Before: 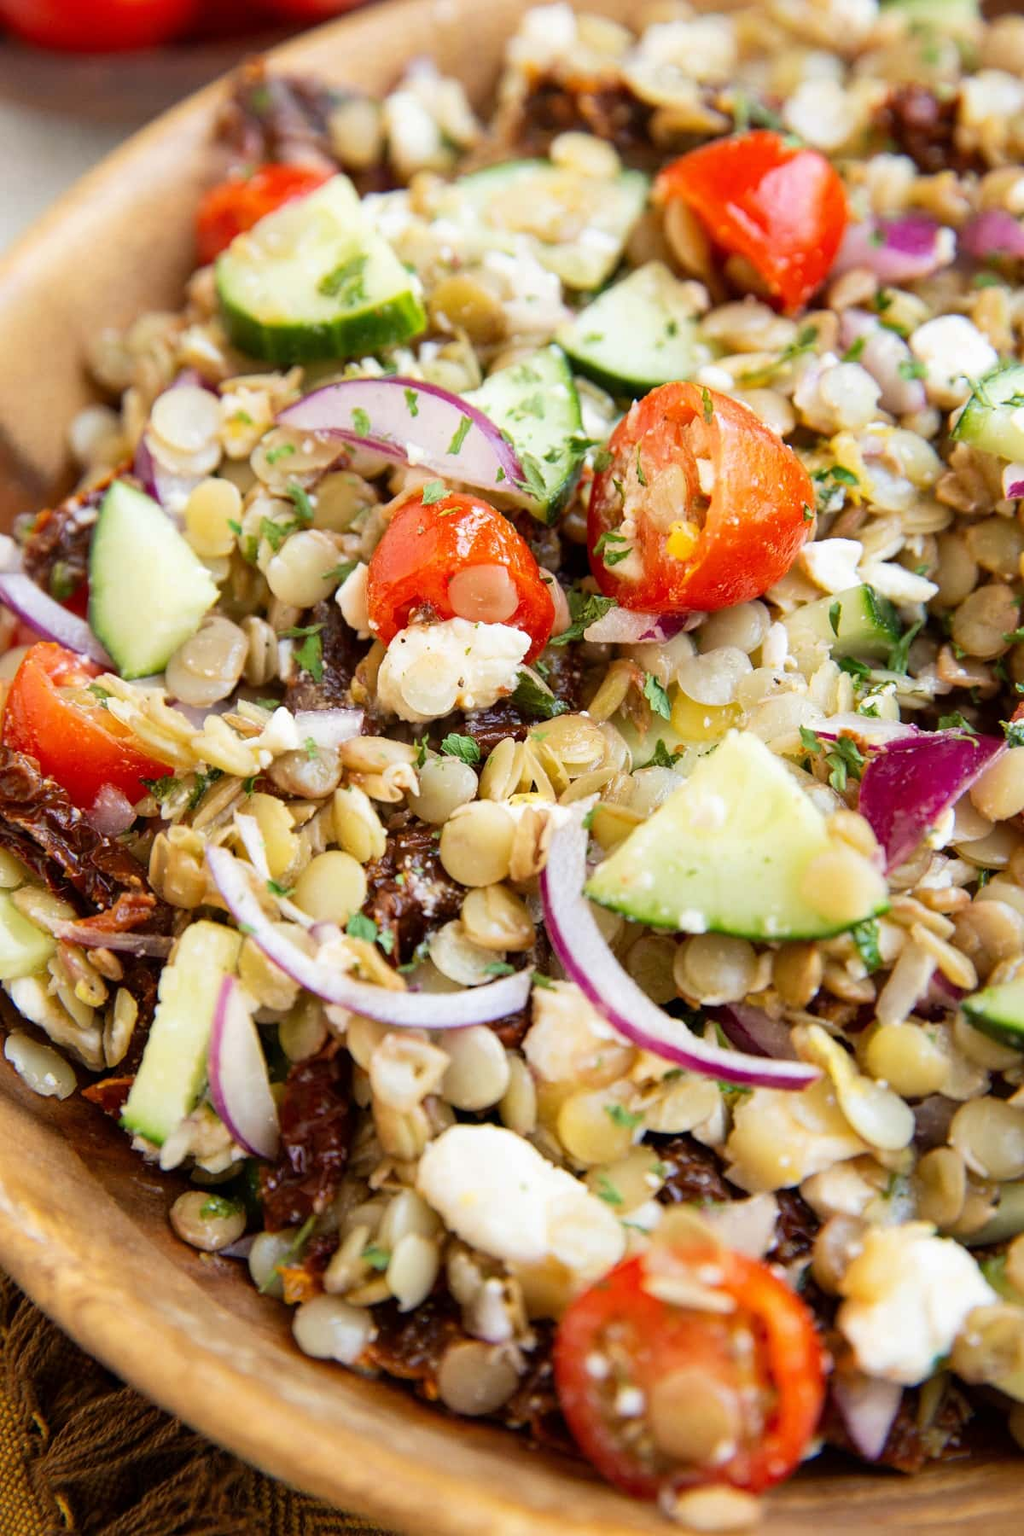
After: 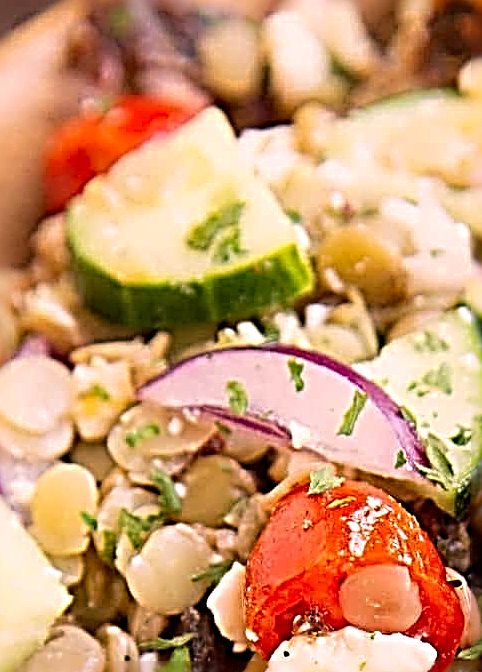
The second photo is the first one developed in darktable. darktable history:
sharpen: radius 4.052, amount 1.997
color correction: highlights a* 12.66, highlights b* 5.52
crop: left 15.521%, top 5.435%, right 44.25%, bottom 57.2%
contrast equalizer: y [[0.5, 0.504, 0.515, 0.527, 0.535, 0.534], [0.5 ×6], [0.491, 0.387, 0.179, 0.068, 0.068, 0.068], [0 ×5, 0.023], [0 ×6]], mix 0.134
